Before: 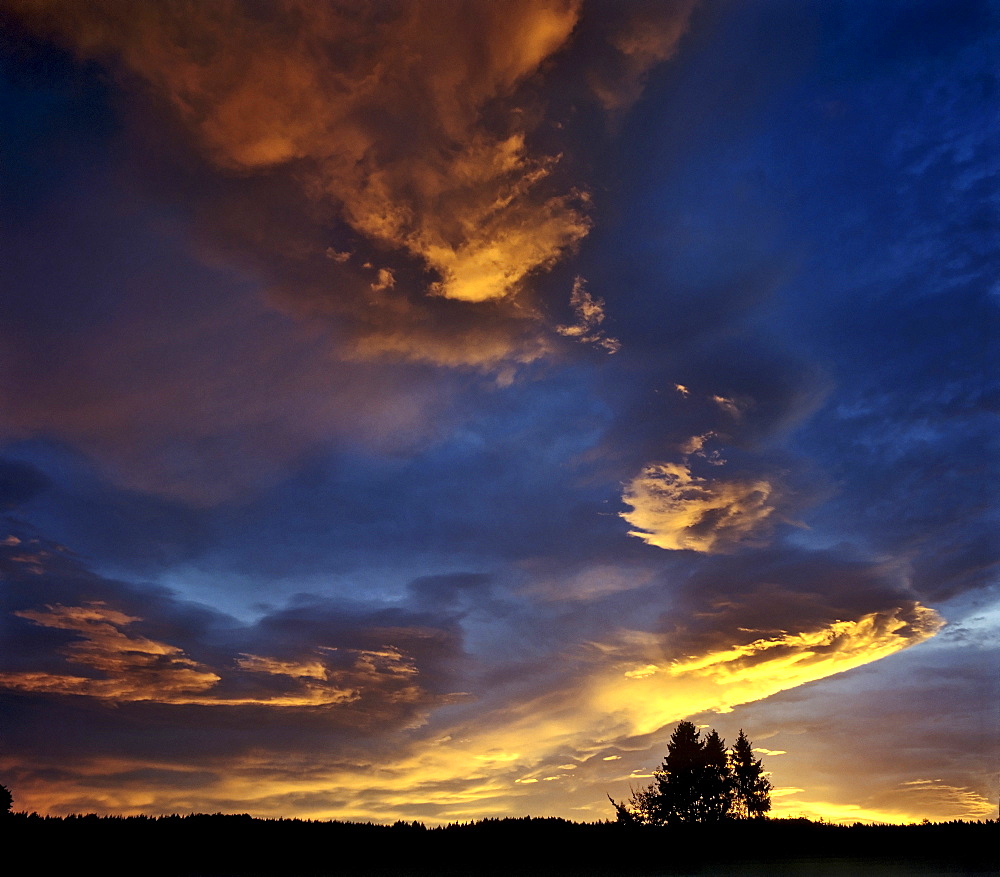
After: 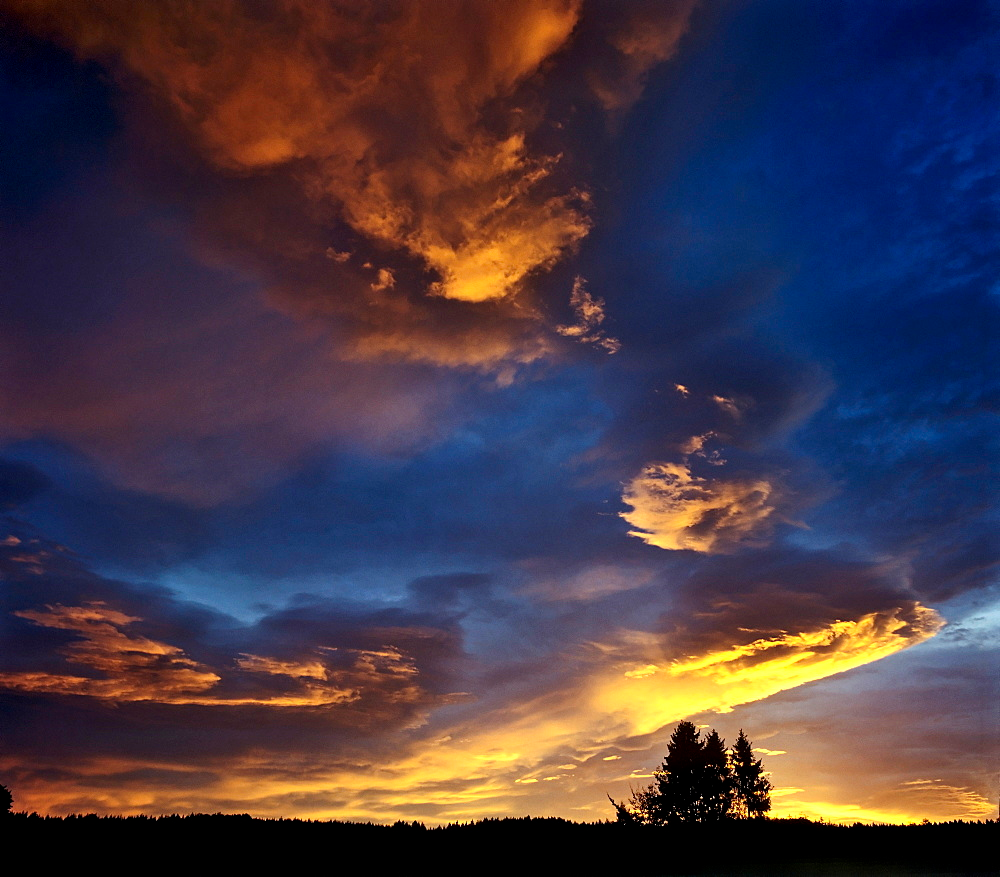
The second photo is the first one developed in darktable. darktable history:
contrast brightness saturation: contrast 0.071
